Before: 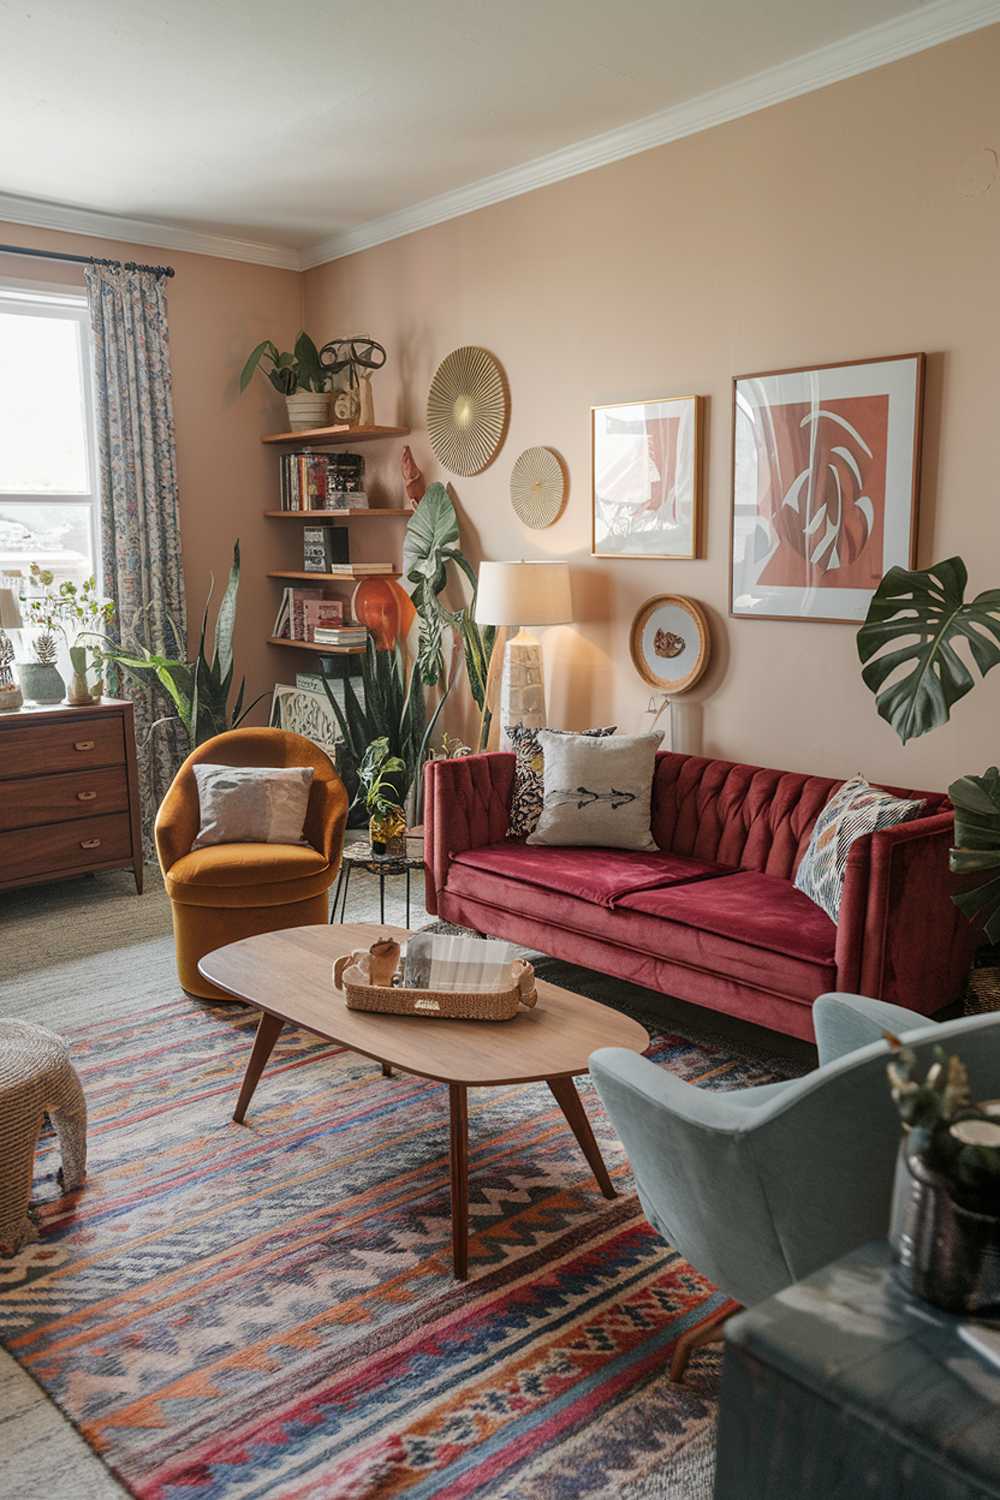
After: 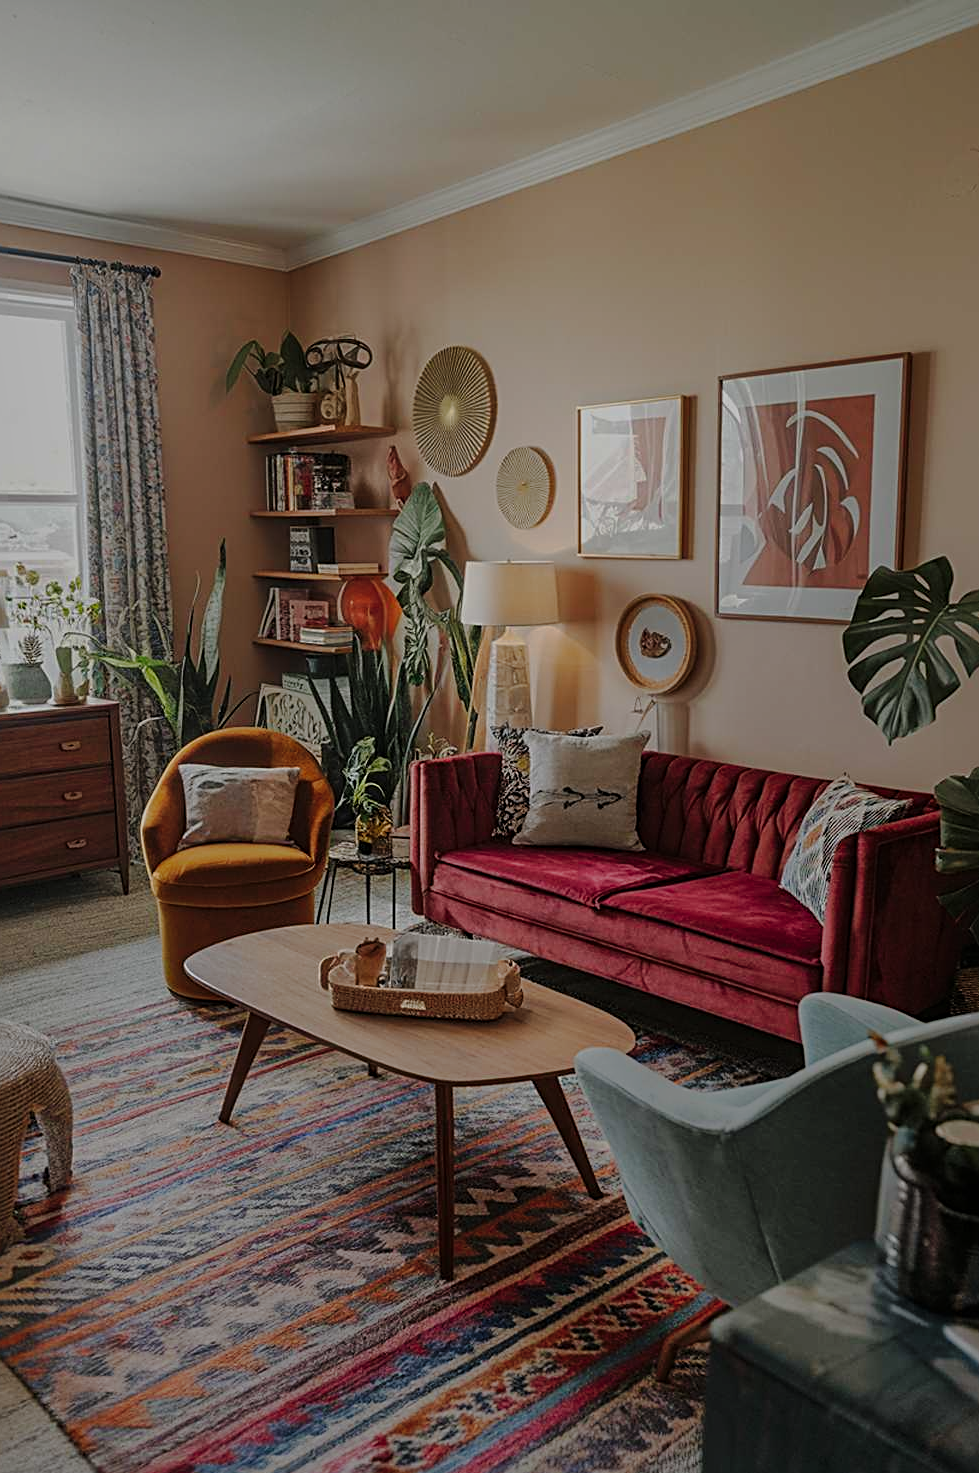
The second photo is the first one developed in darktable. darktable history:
crop and rotate: left 1.46%, right 0.617%, bottom 1.744%
shadows and highlights: on, module defaults
sharpen: radius 3.097
exposure: exposure -0.97 EV, compensate highlight preservation false
tone curve: curves: ch0 [(0, 0) (0.139, 0.081) (0.304, 0.259) (0.502, 0.505) (0.683, 0.676) (0.761, 0.773) (0.858, 0.858) (0.987, 0.945)]; ch1 [(0, 0) (0.172, 0.123) (0.304, 0.288) (0.414, 0.44) (0.472, 0.473) (0.502, 0.508) (0.54, 0.543) (0.583, 0.601) (0.638, 0.654) (0.741, 0.783) (1, 1)]; ch2 [(0, 0) (0.411, 0.424) (0.485, 0.476) (0.502, 0.502) (0.557, 0.54) (0.631, 0.576) (1, 1)], preserve colors none
